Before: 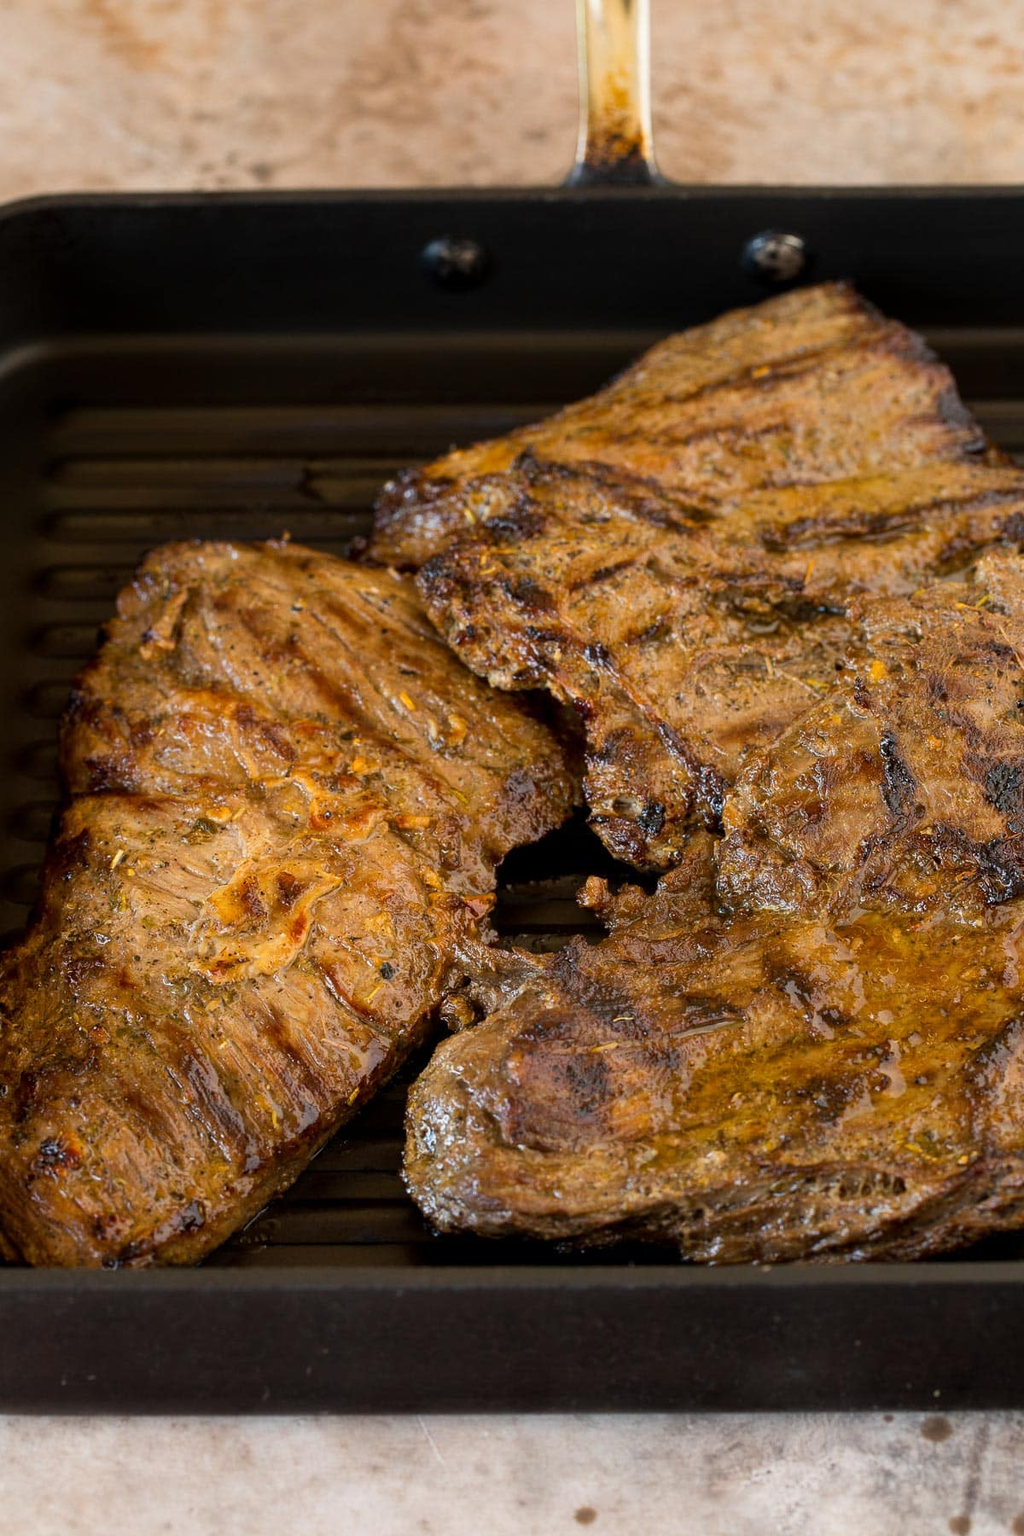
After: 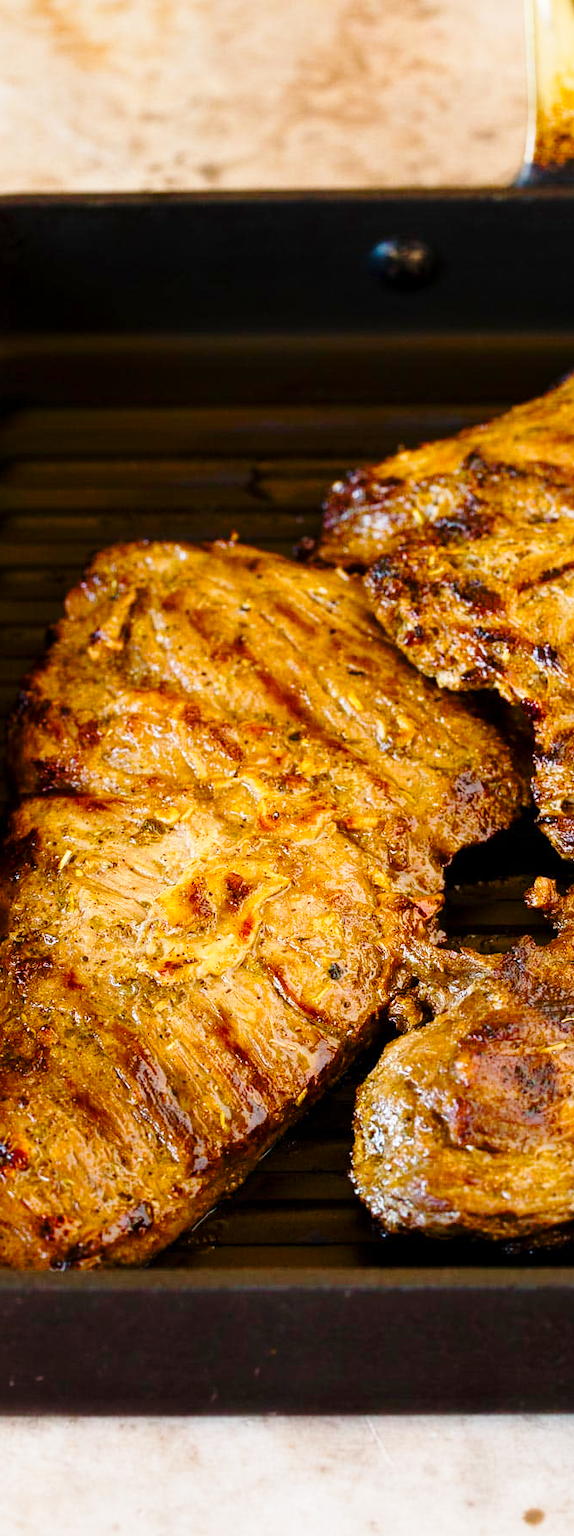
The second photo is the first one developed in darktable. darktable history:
crop: left 5.157%, right 38.703%
color balance rgb: linear chroma grading › shadows 31.346%, linear chroma grading › global chroma -1.884%, linear chroma grading › mid-tones 3.801%, perceptual saturation grading › global saturation 14.165%, perceptual saturation grading › highlights -24.892%, perceptual saturation grading › shadows 29.574%, global vibrance 14.645%
base curve: curves: ch0 [(0, 0) (0.028, 0.03) (0.121, 0.232) (0.46, 0.748) (0.859, 0.968) (1, 1)], preserve colors none
